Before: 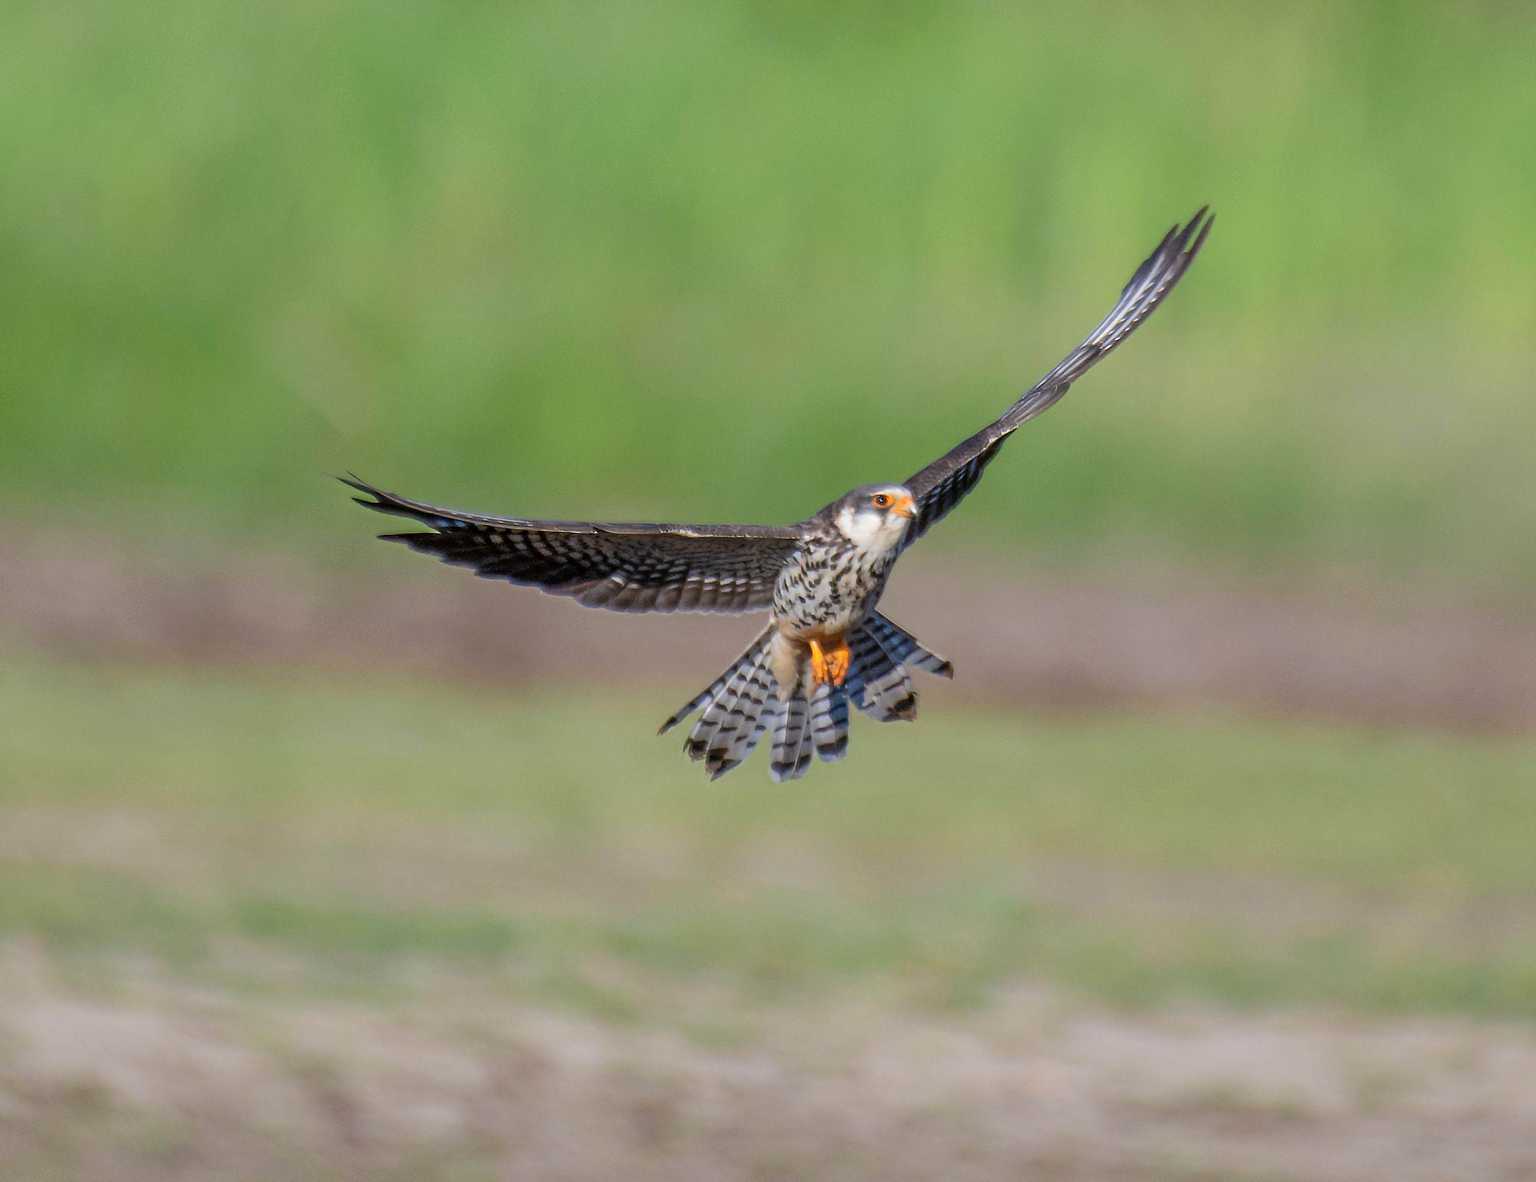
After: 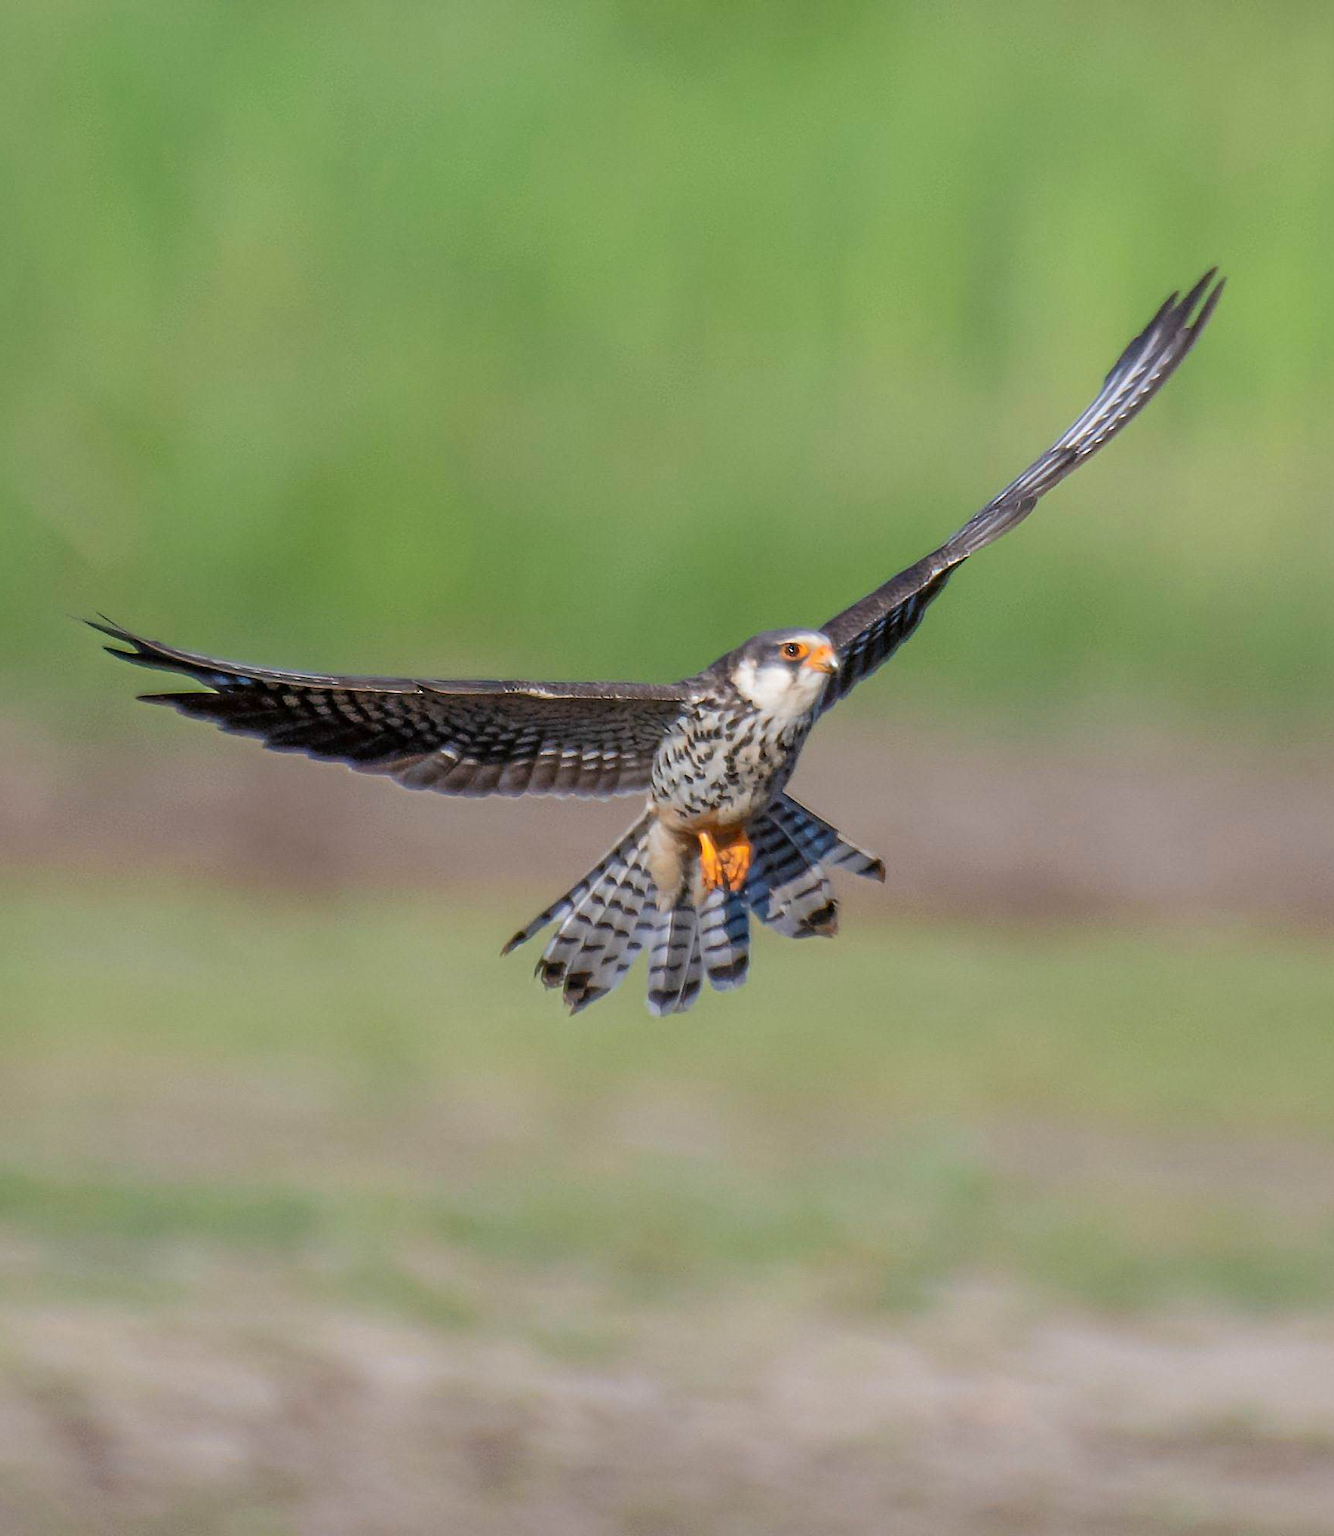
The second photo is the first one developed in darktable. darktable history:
rgb levels: preserve colors max RGB
crop and rotate: left 17.732%, right 15.423%
white balance: emerald 1
